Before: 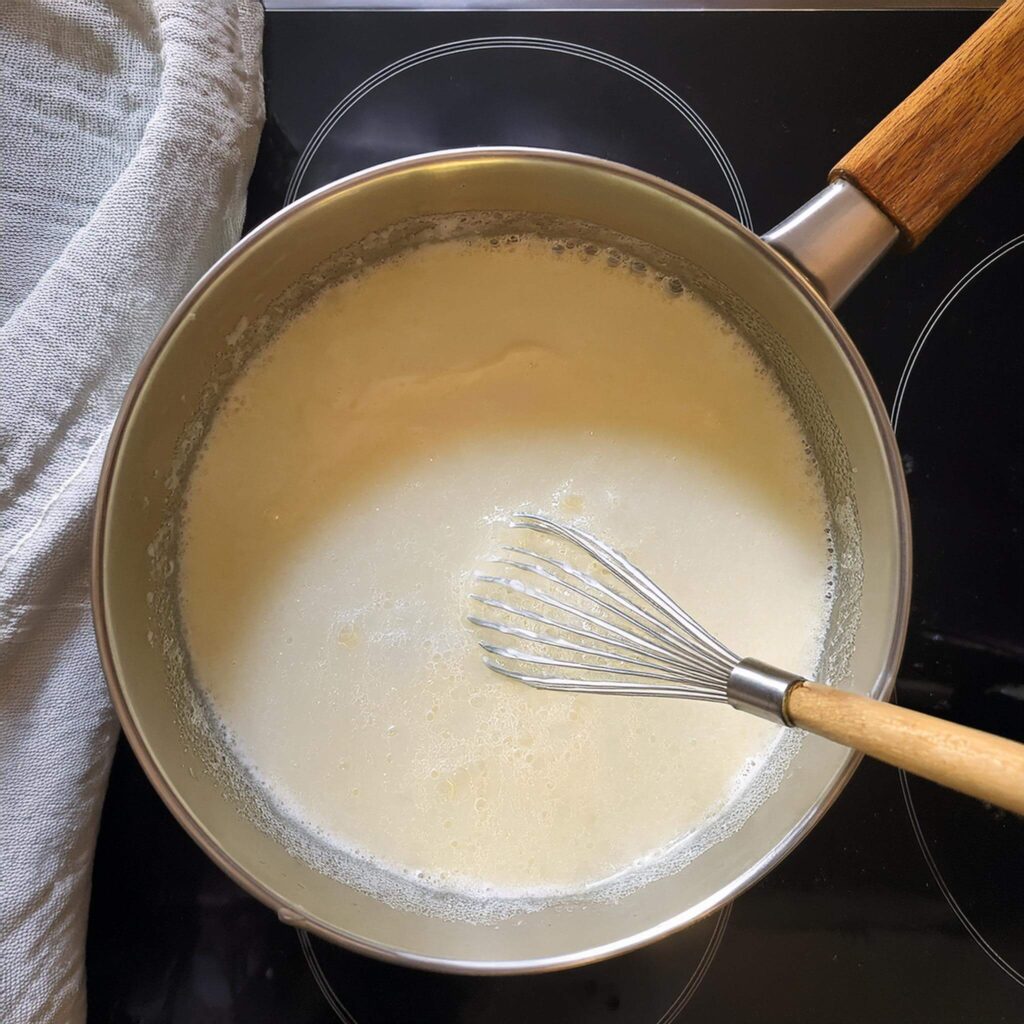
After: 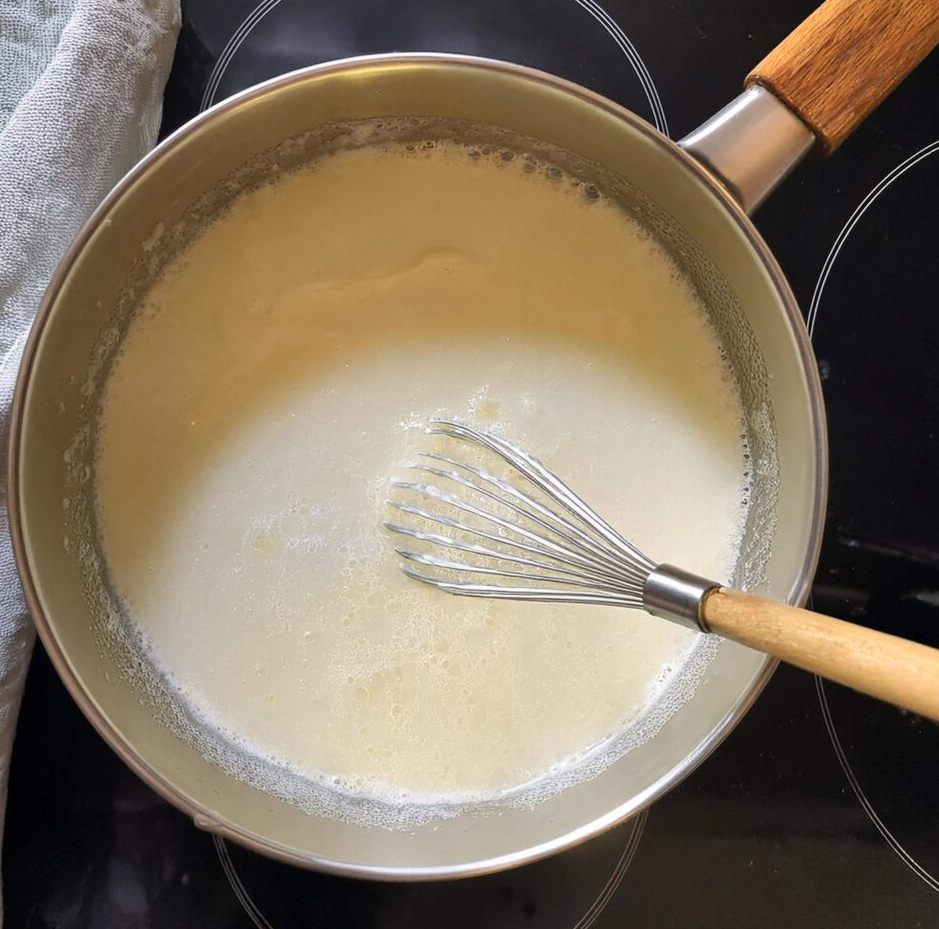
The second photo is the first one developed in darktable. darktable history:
crop and rotate: left 8.262%, top 9.226%
shadows and highlights: shadows 52.34, highlights -28.23, soften with gaussian
